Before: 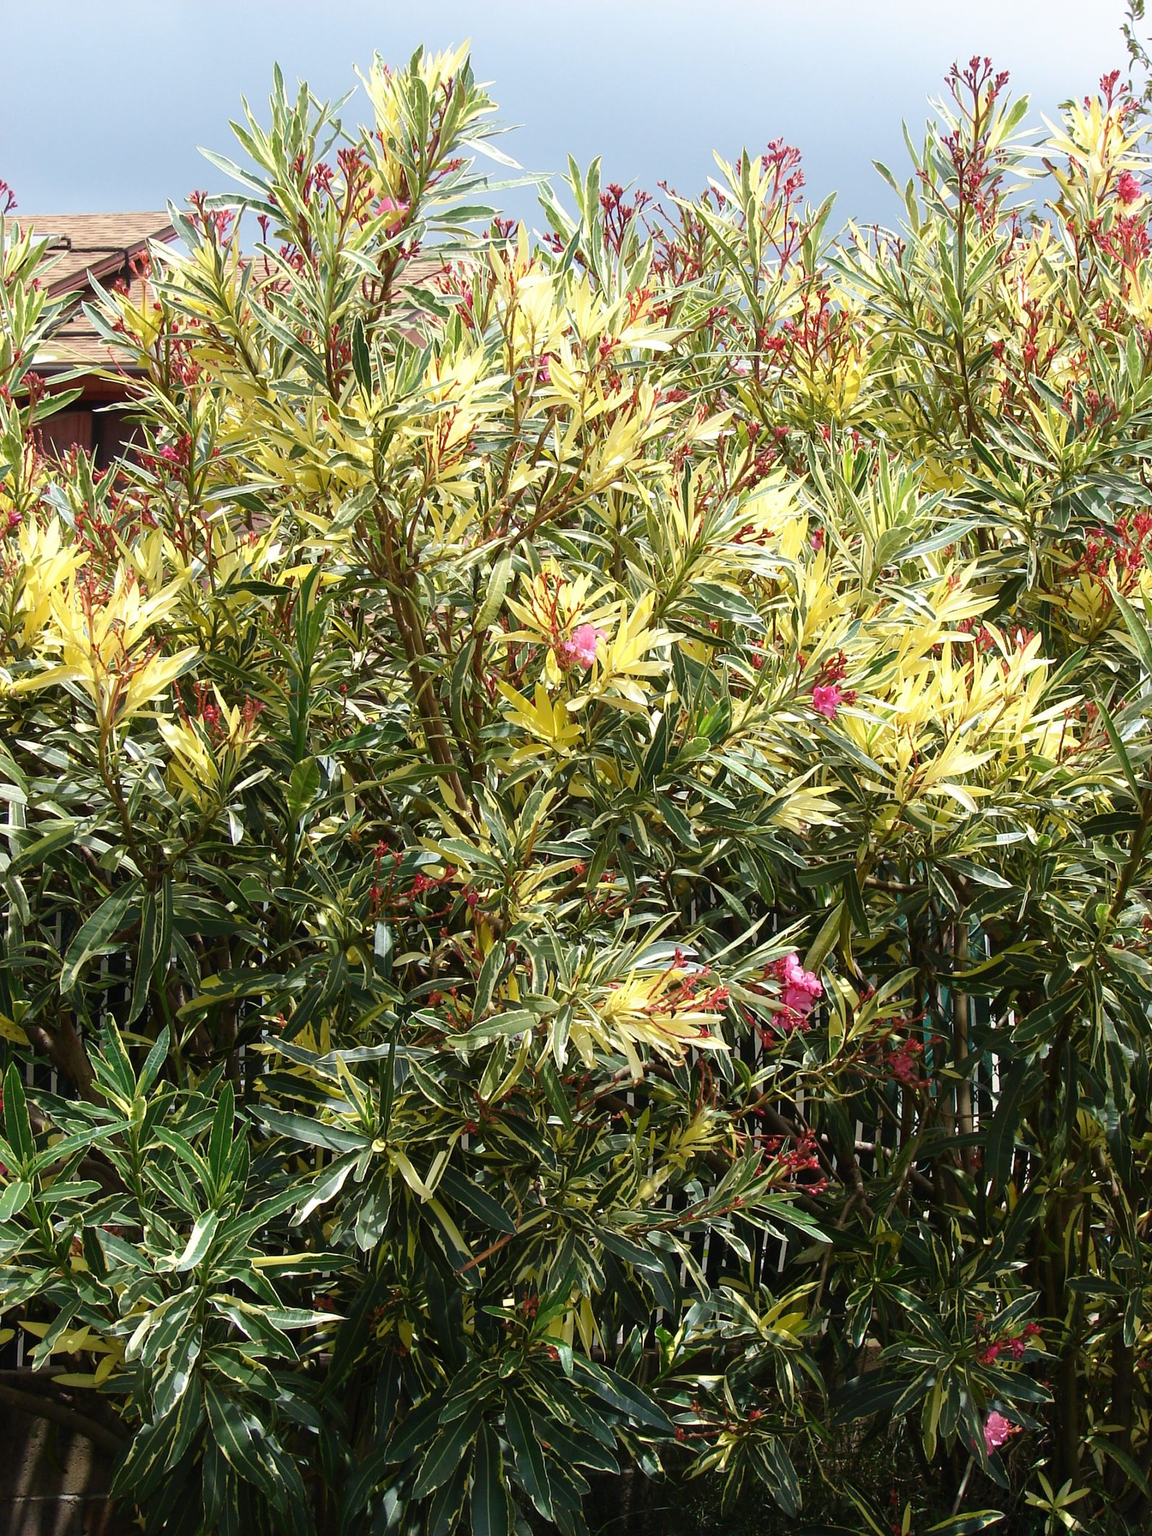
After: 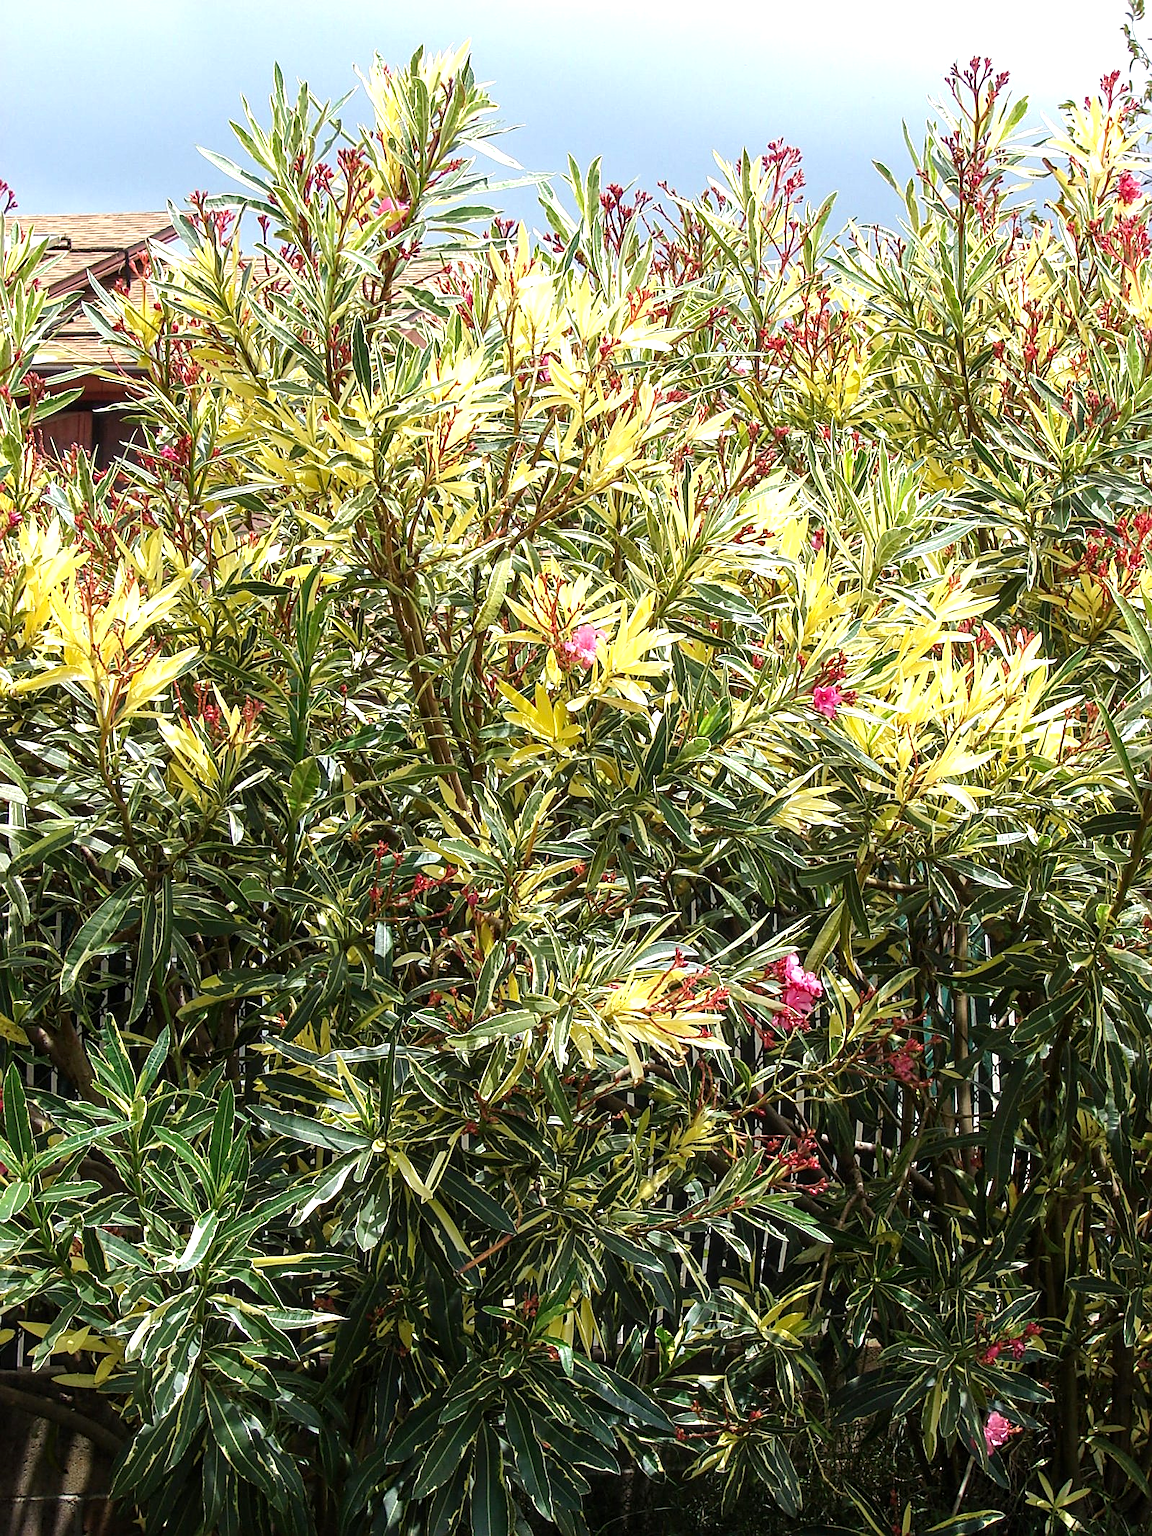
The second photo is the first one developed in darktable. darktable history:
haze removal: compatibility mode true, adaptive false
local contrast: detail 130%
sharpen: on, module defaults
tone equalizer: -8 EV -0.4 EV, -7 EV -0.407 EV, -6 EV -0.346 EV, -5 EV -0.198 EV, -3 EV 0.204 EV, -2 EV 0.361 EV, -1 EV 0.408 EV, +0 EV 0.439 EV, smoothing diameter 24.99%, edges refinement/feathering 7.47, preserve details guided filter
